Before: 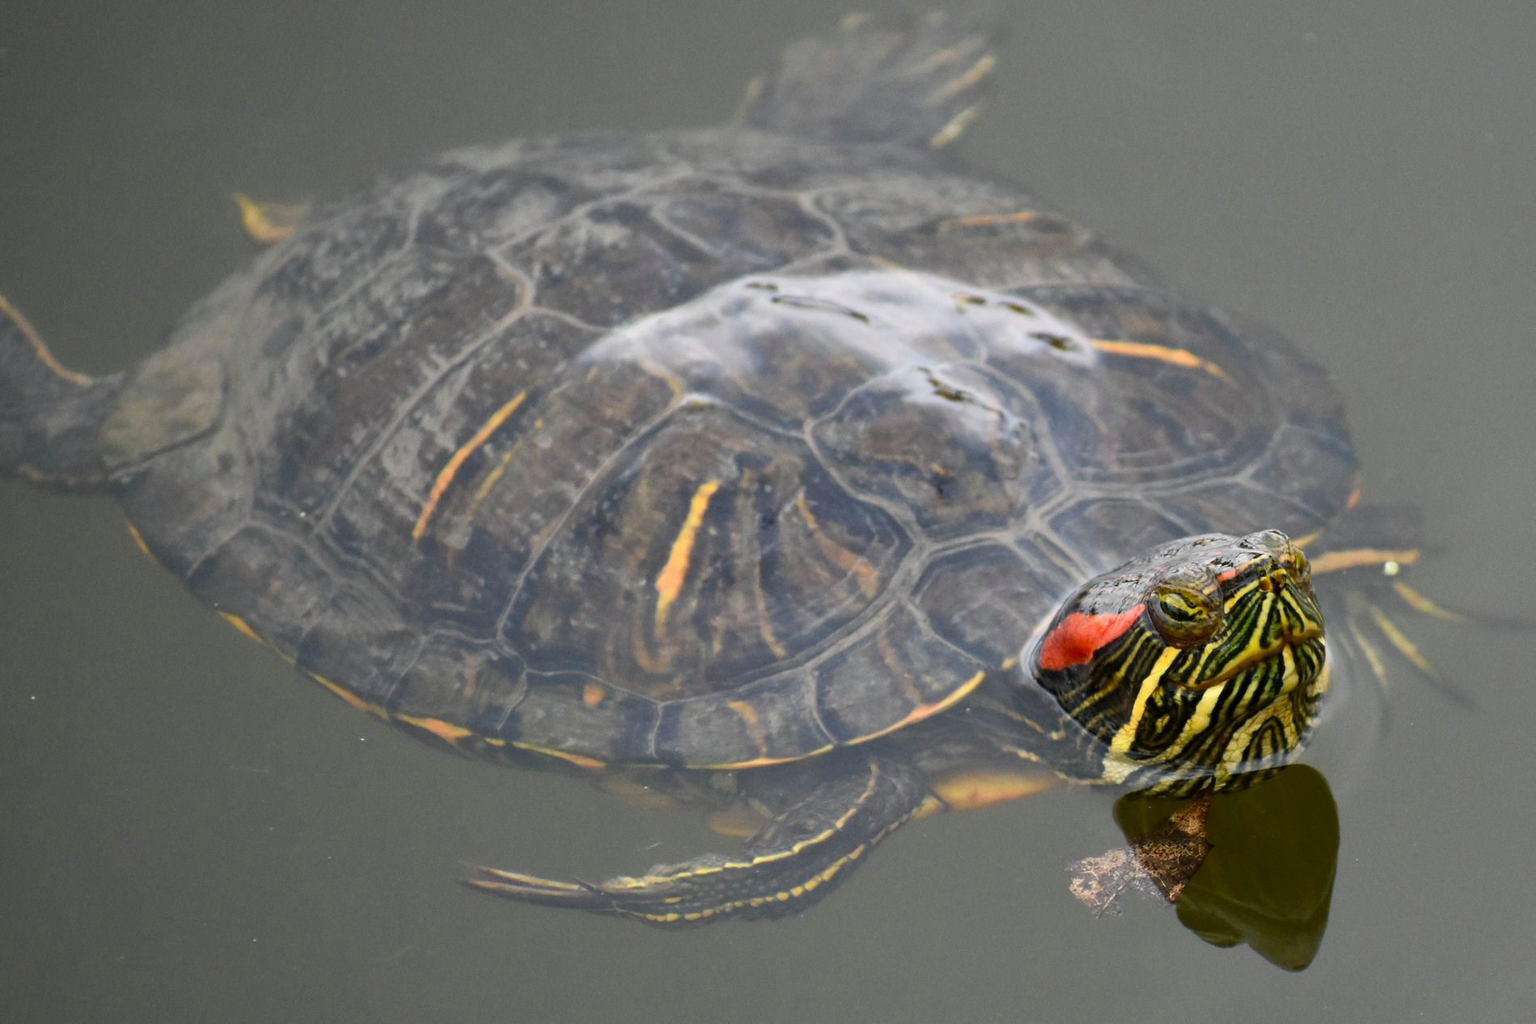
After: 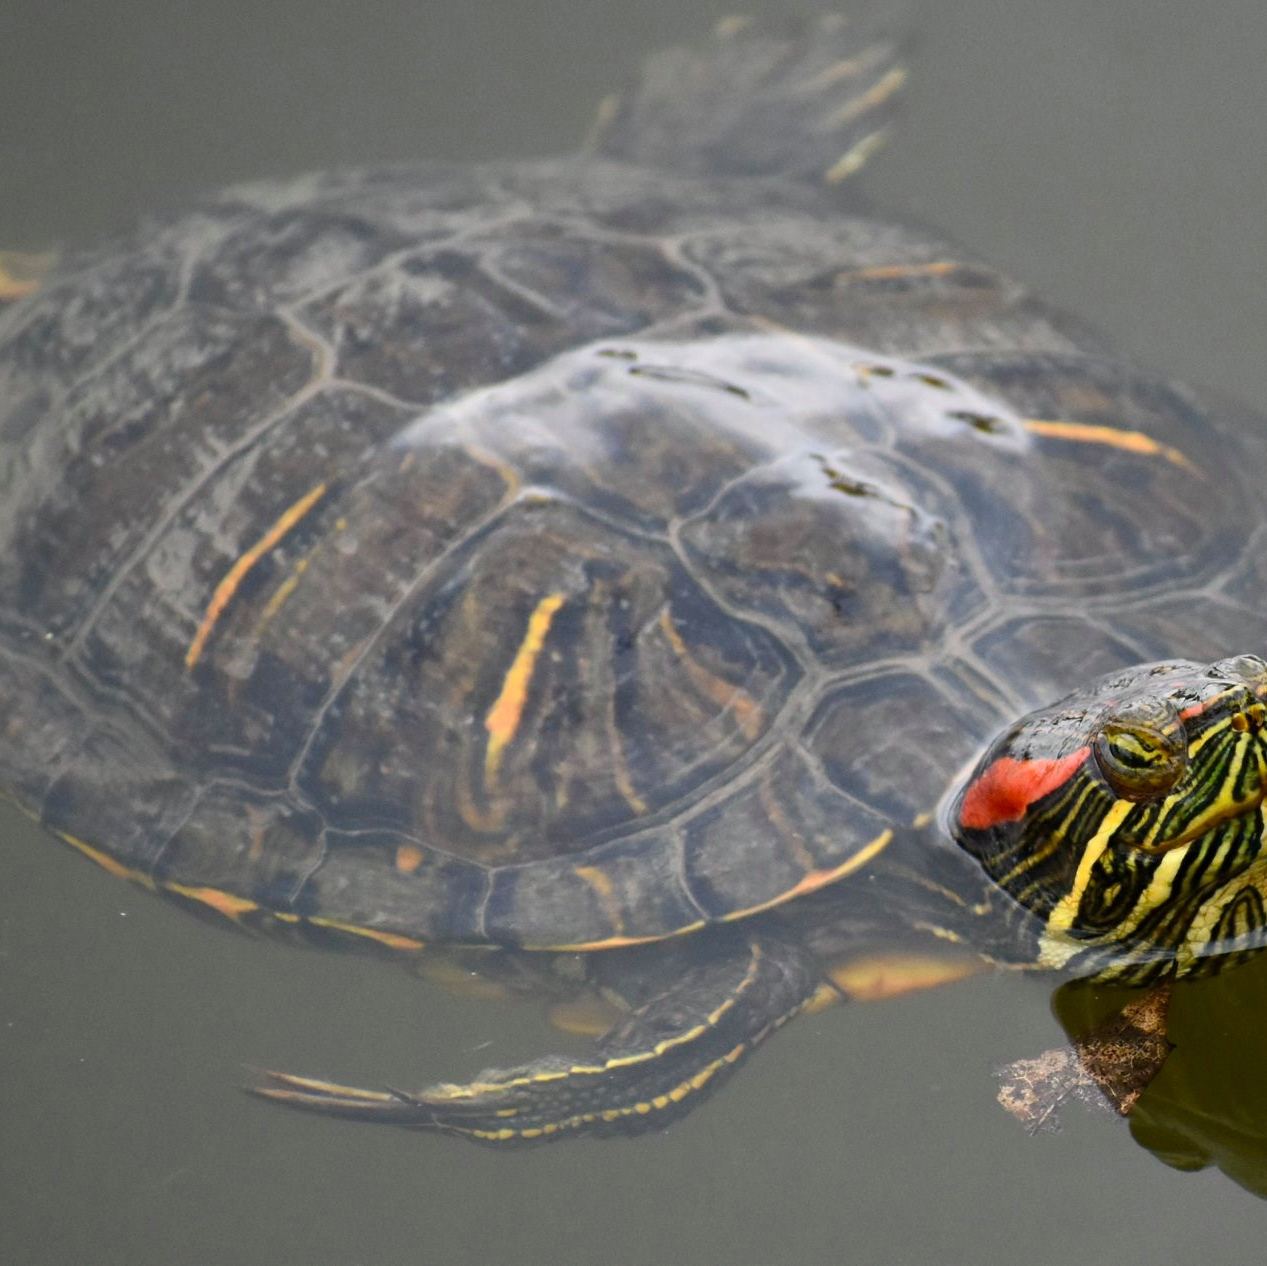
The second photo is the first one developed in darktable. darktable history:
crop: left 17.142%, right 16.103%
